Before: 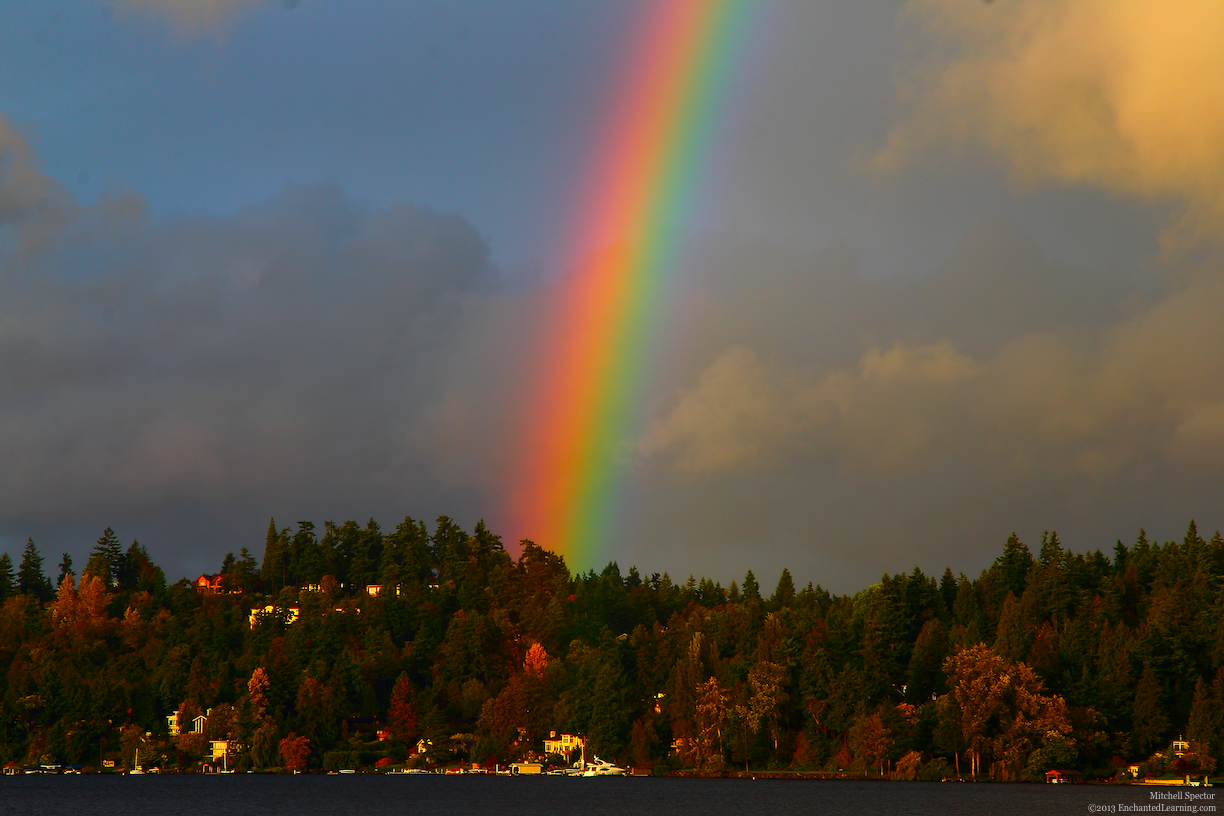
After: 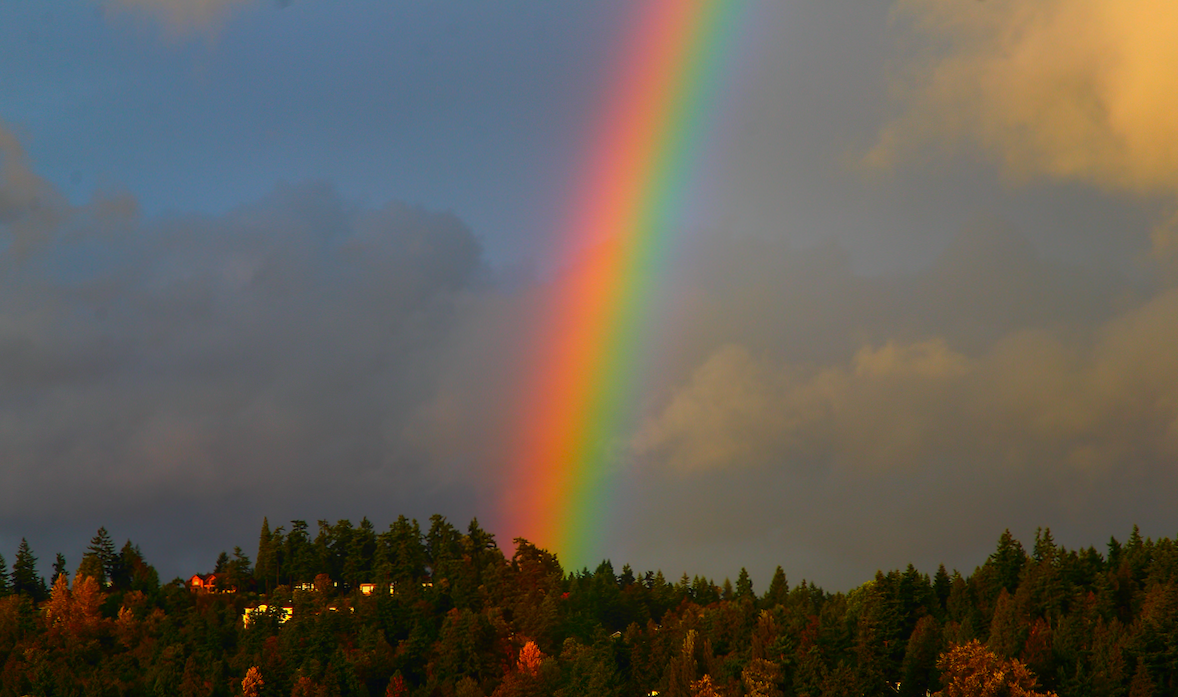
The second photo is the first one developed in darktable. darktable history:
crop and rotate: angle 0.193°, left 0.369%, right 2.856%, bottom 14.084%
